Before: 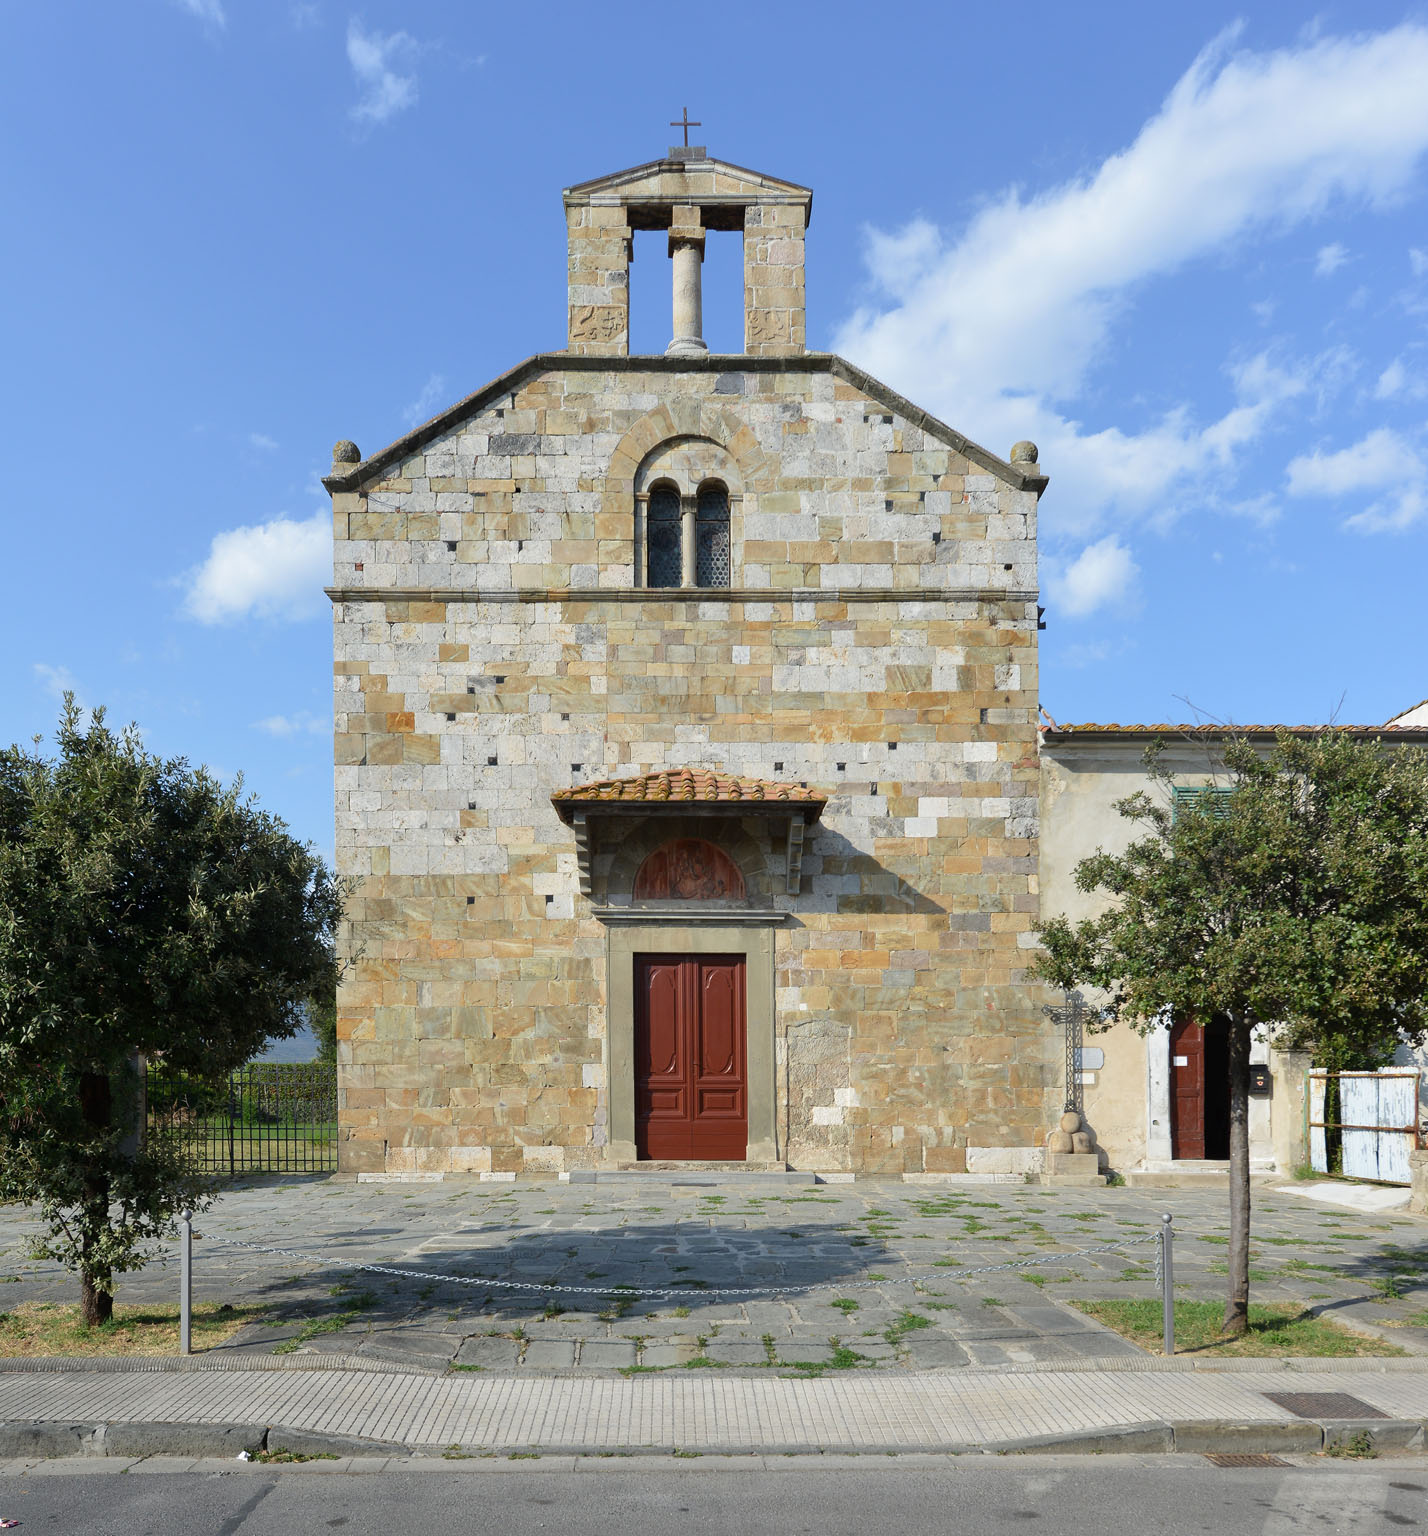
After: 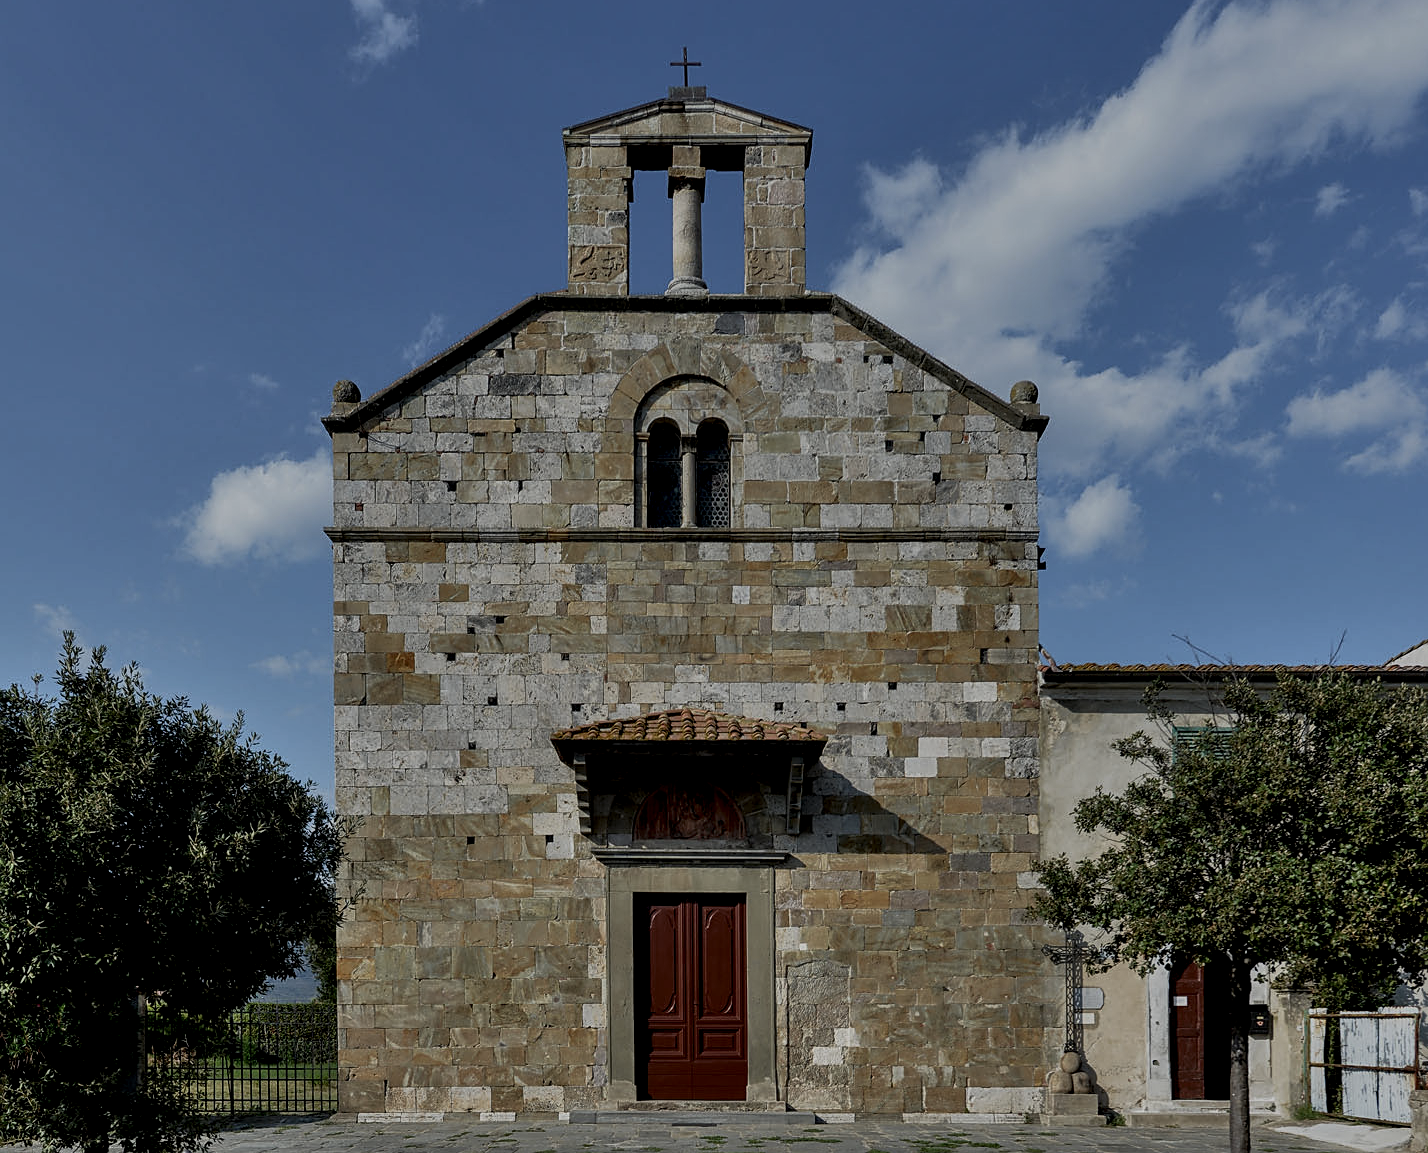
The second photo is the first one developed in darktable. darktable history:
local contrast: highlights 60%, shadows 63%, detail 160%
crop: top 3.97%, bottom 20.909%
exposure: black level correction -0.002, exposure 0.038 EV, compensate exposure bias true, compensate highlight preservation false
shadows and highlights: soften with gaussian
sharpen: on, module defaults
tone equalizer: -8 EV -1.99 EV, -7 EV -1.98 EV, -6 EV -1.96 EV, -5 EV -1.97 EV, -4 EV -1.99 EV, -3 EV -1.99 EV, -2 EV -2 EV, -1 EV -1.63 EV, +0 EV -1.97 EV, edges refinement/feathering 500, mask exposure compensation -1.57 EV, preserve details no
